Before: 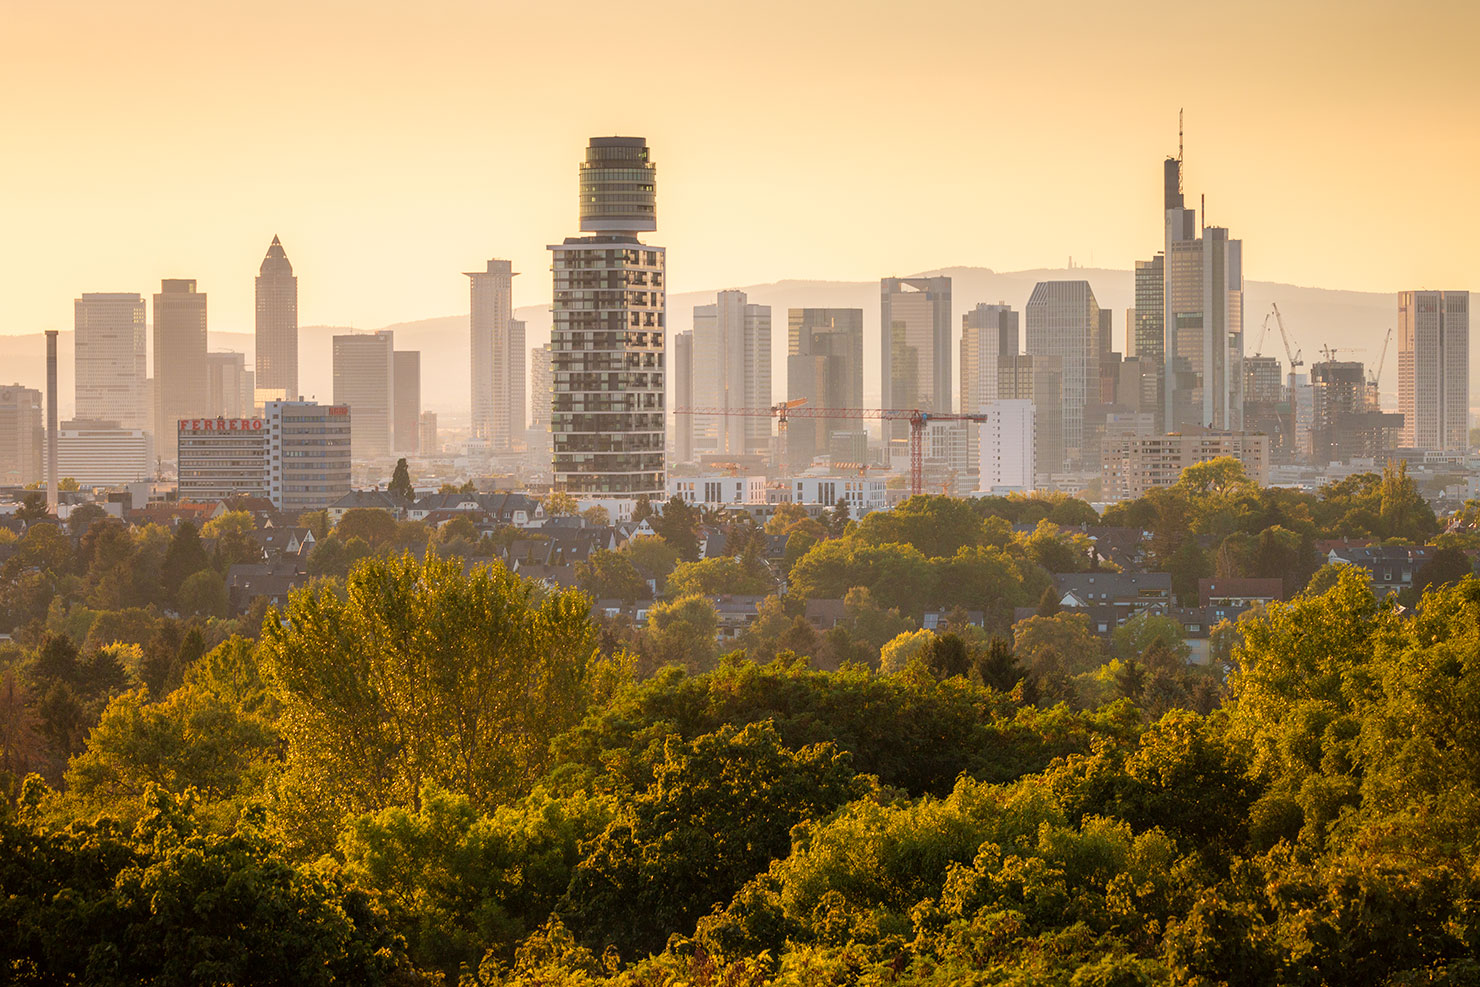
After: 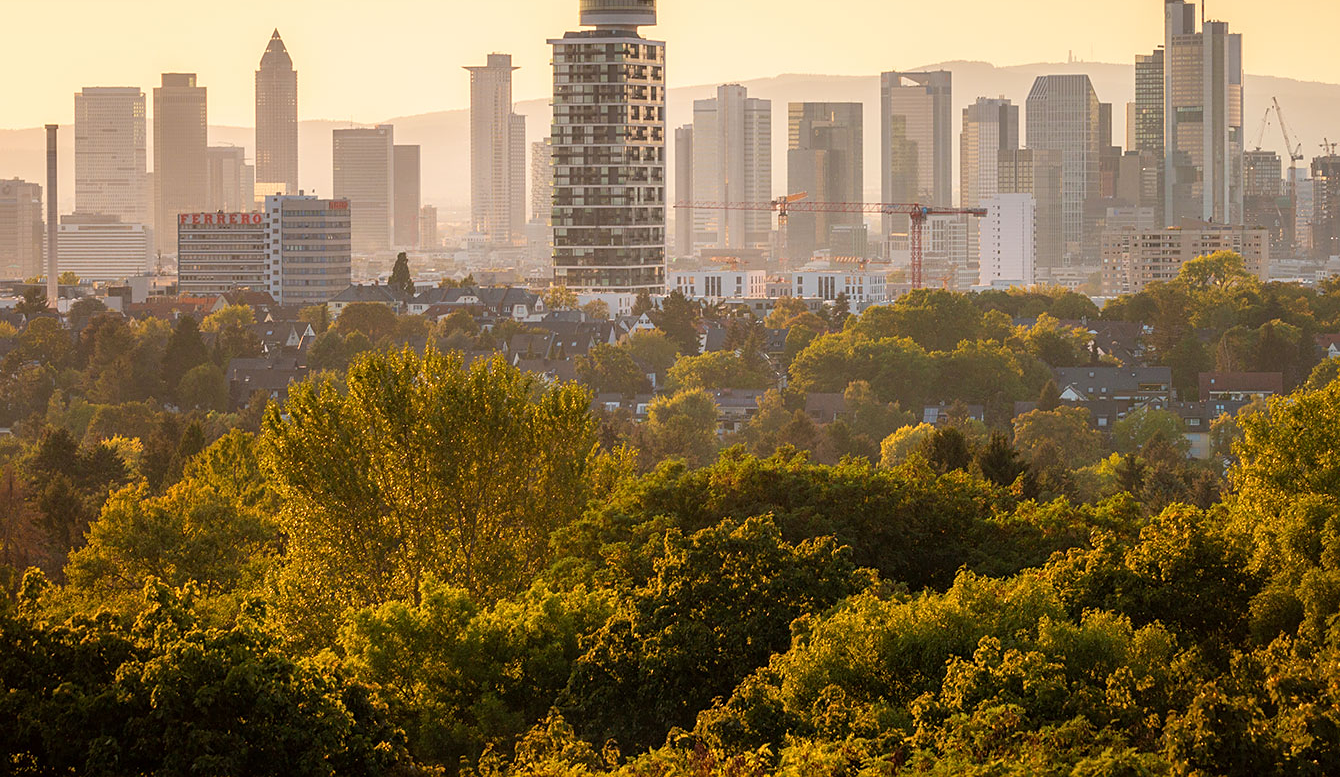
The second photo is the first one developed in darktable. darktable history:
crop: top 20.916%, right 9.437%, bottom 0.316%
sharpen: amount 0.2
